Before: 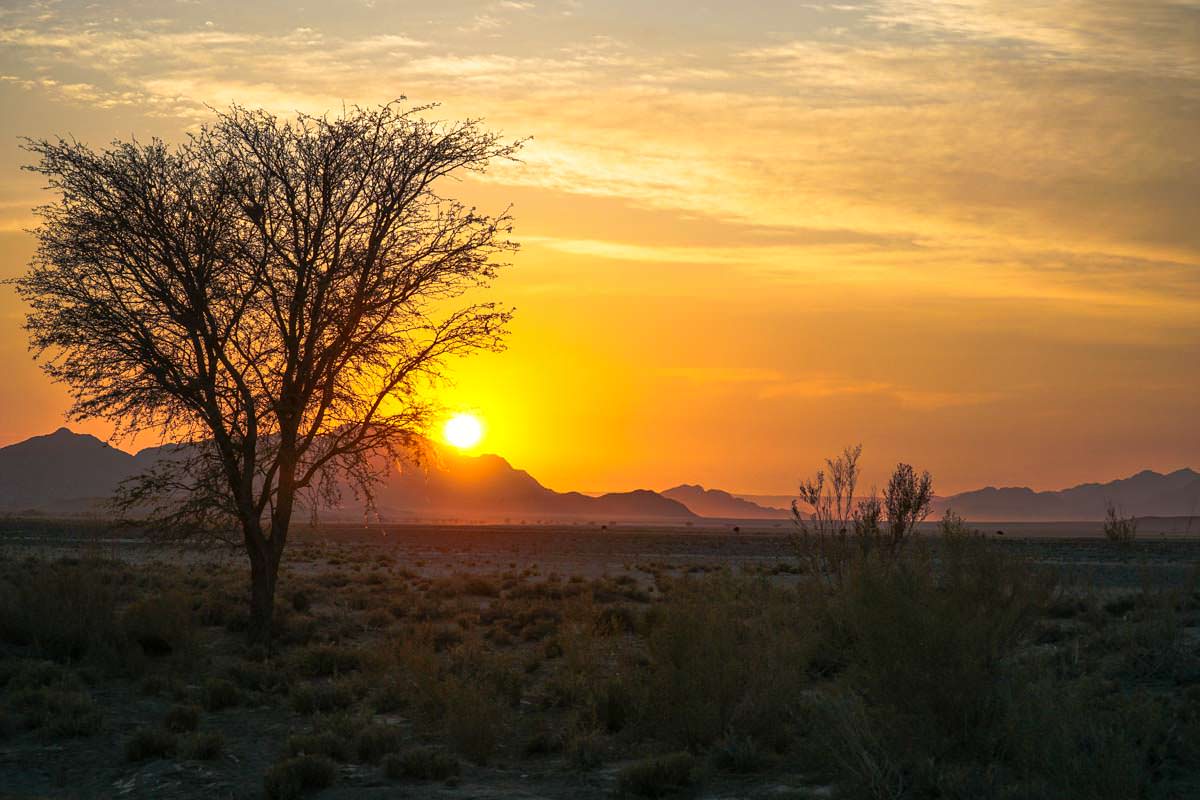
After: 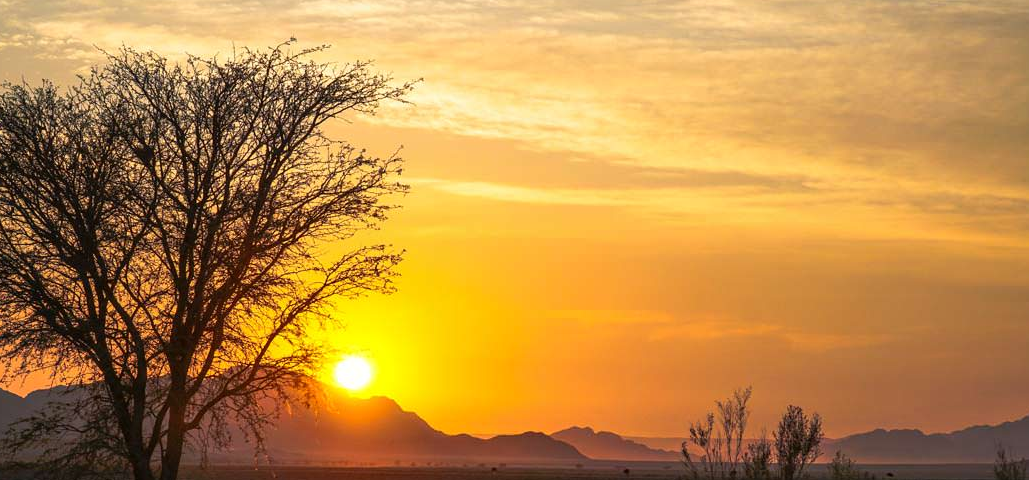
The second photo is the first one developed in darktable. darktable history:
crop and rotate: left 9.246%, top 7.281%, right 4.94%, bottom 32.71%
